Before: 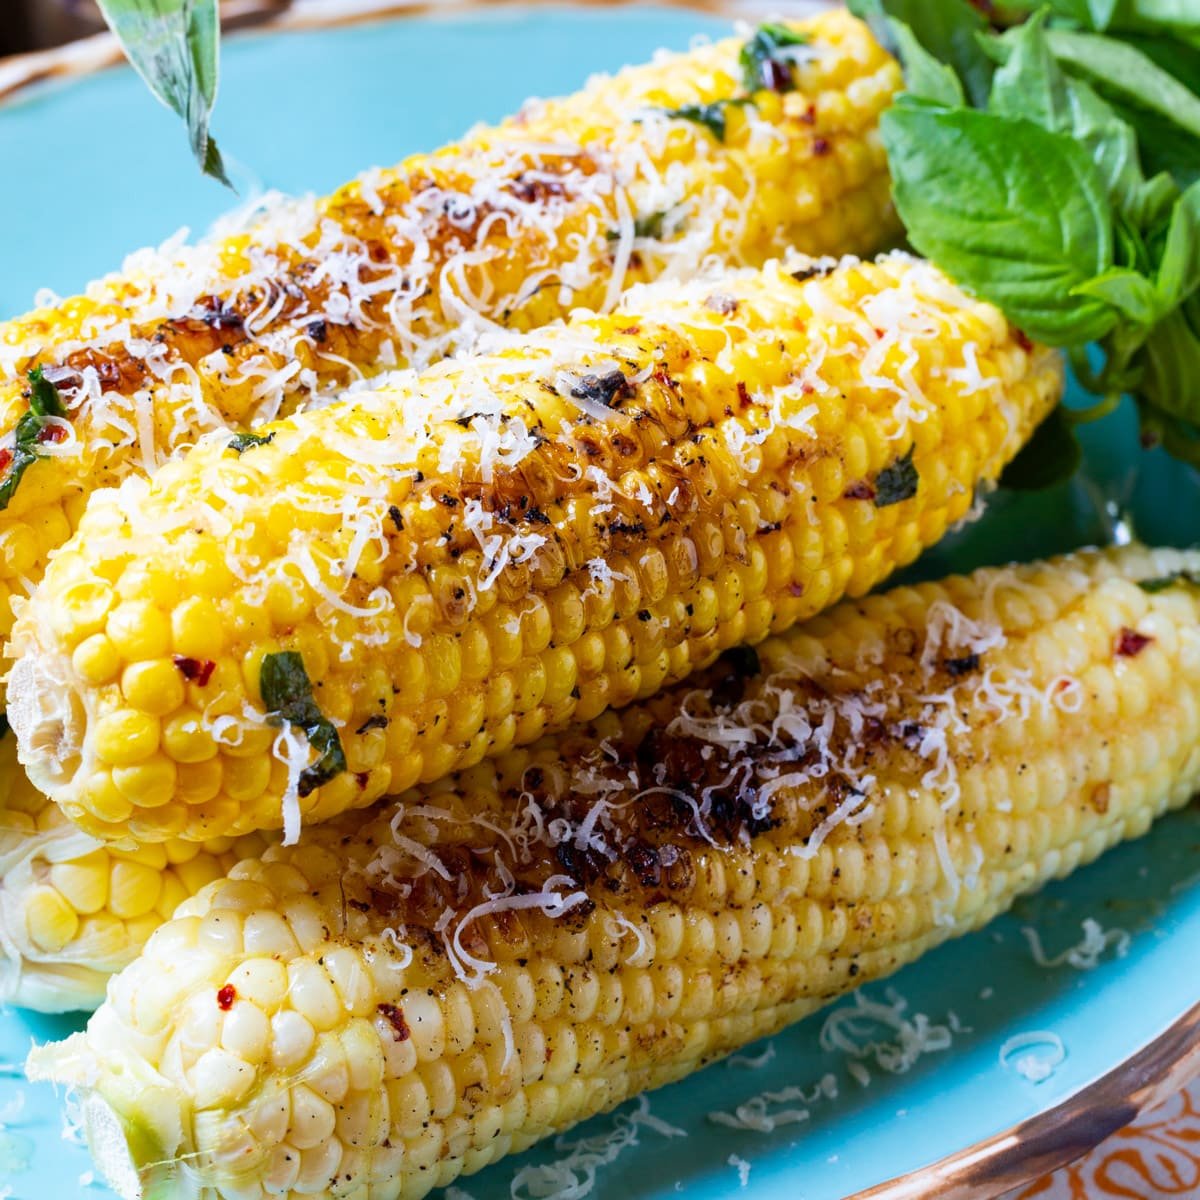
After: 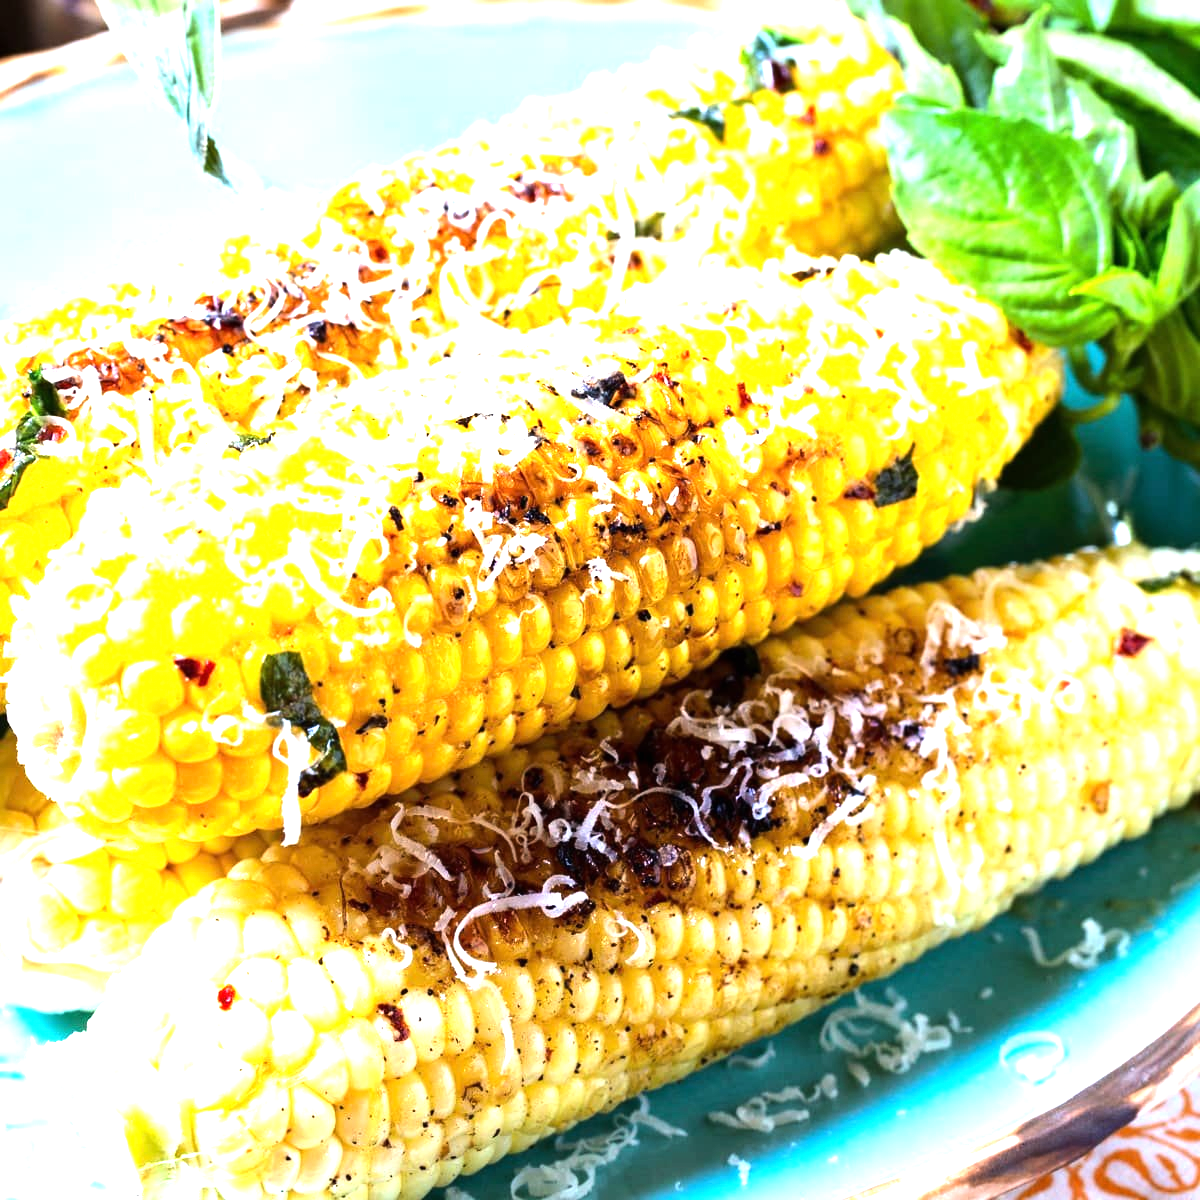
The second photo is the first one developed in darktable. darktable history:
tone equalizer: -8 EV -0.75 EV, -7 EV -0.7 EV, -6 EV -0.6 EV, -5 EV -0.4 EV, -3 EV 0.4 EV, -2 EV 0.6 EV, -1 EV 0.7 EV, +0 EV 0.75 EV, edges refinement/feathering 500, mask exposure compensation -1.57 EV, preserve details no
exposure: black level correction 0, exposure 0.95 EV, compensate exposure bias true, compensate highlight preservation false
